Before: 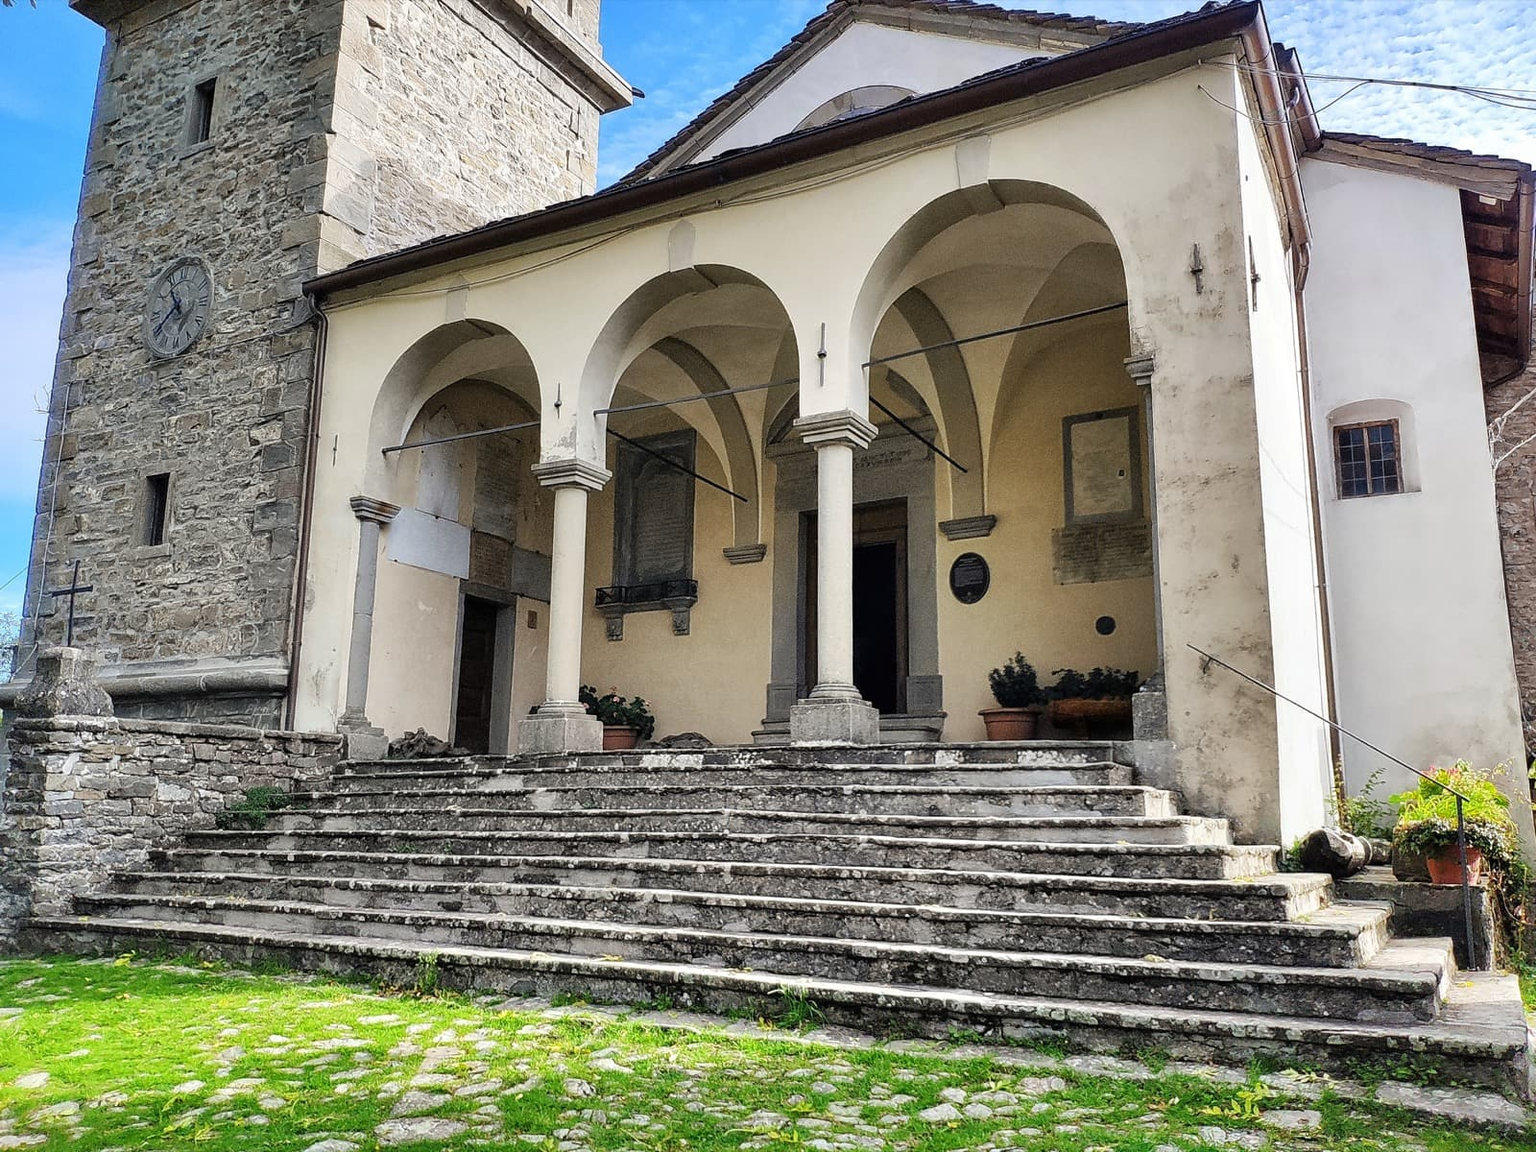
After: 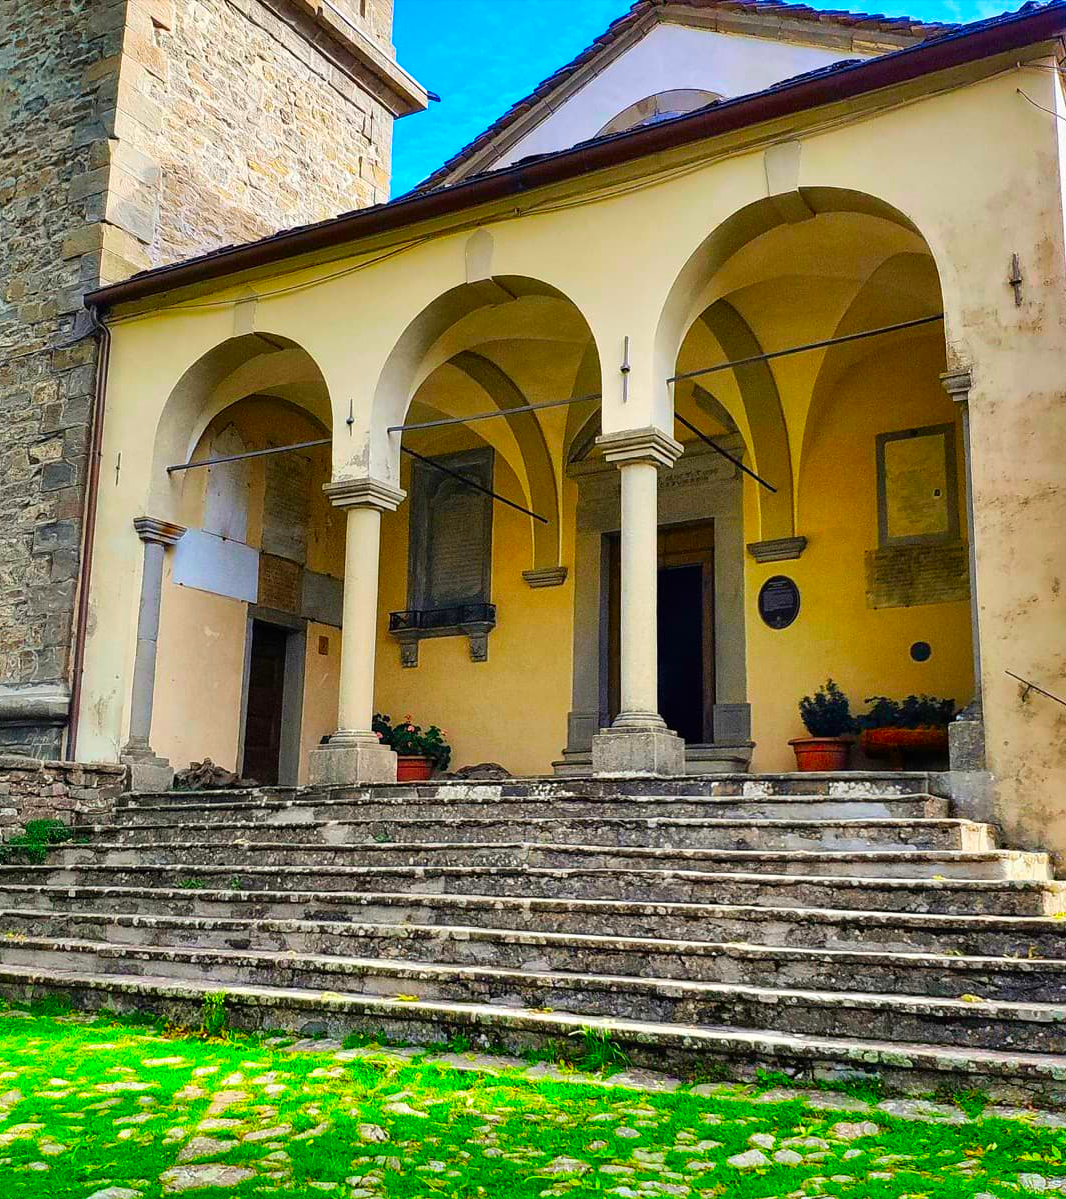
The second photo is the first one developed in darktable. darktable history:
color correction: highlights b* 0.056, saturation 2.99
crop and rotate: left 14.459%, right 18.869%
